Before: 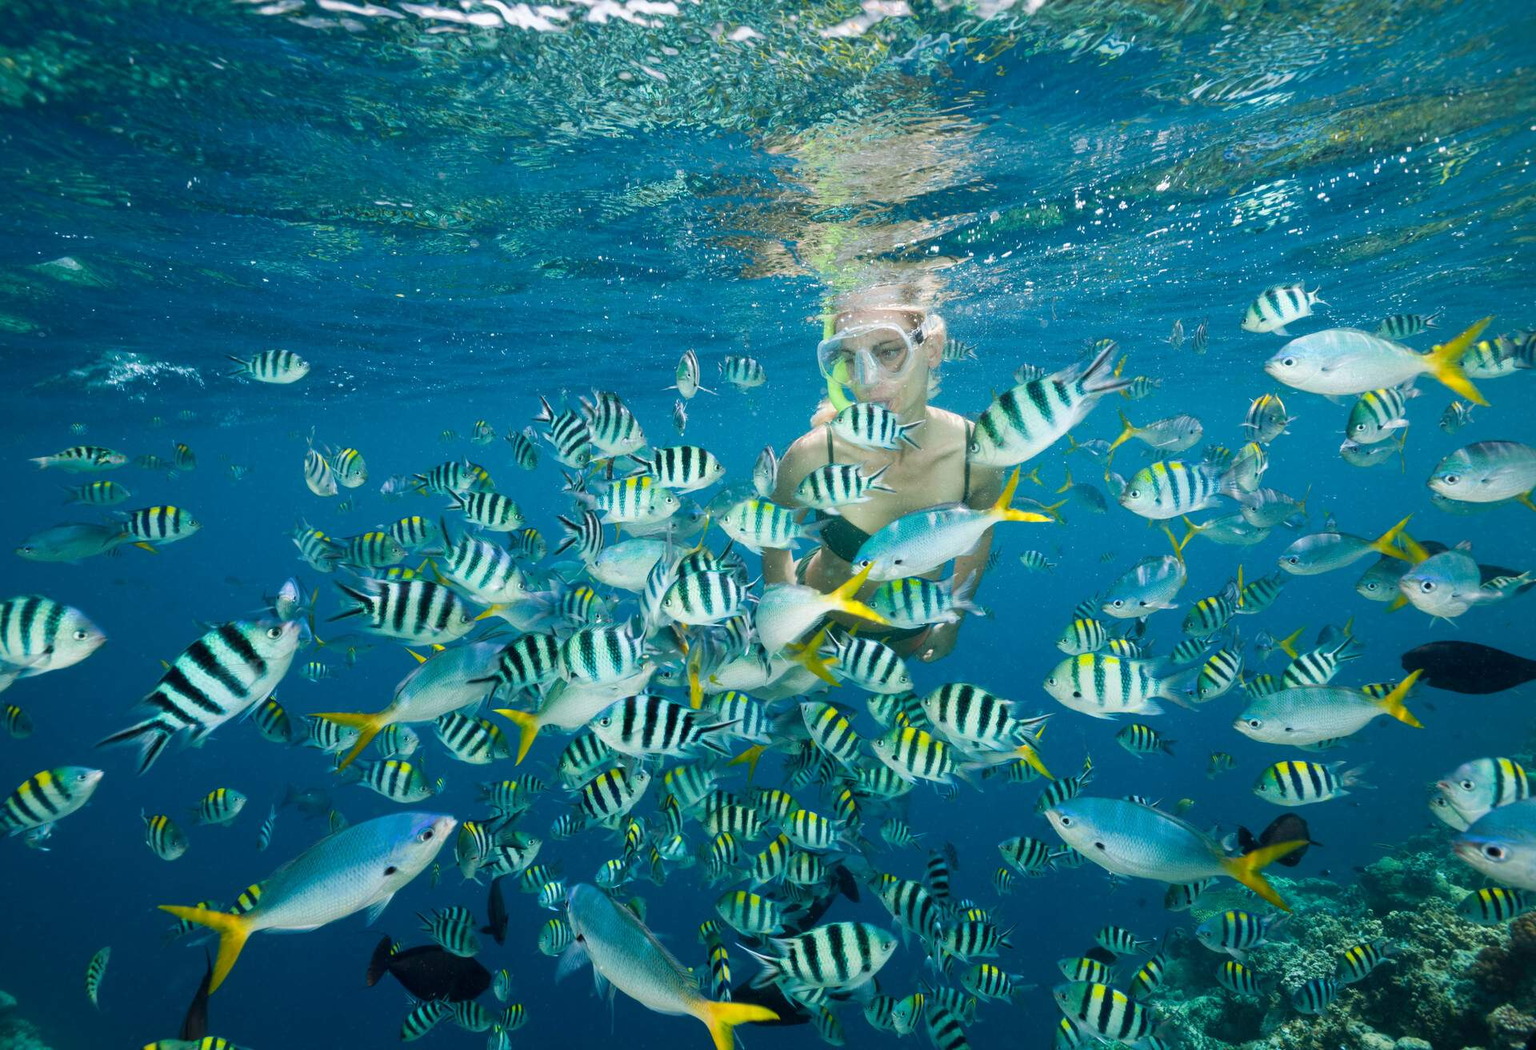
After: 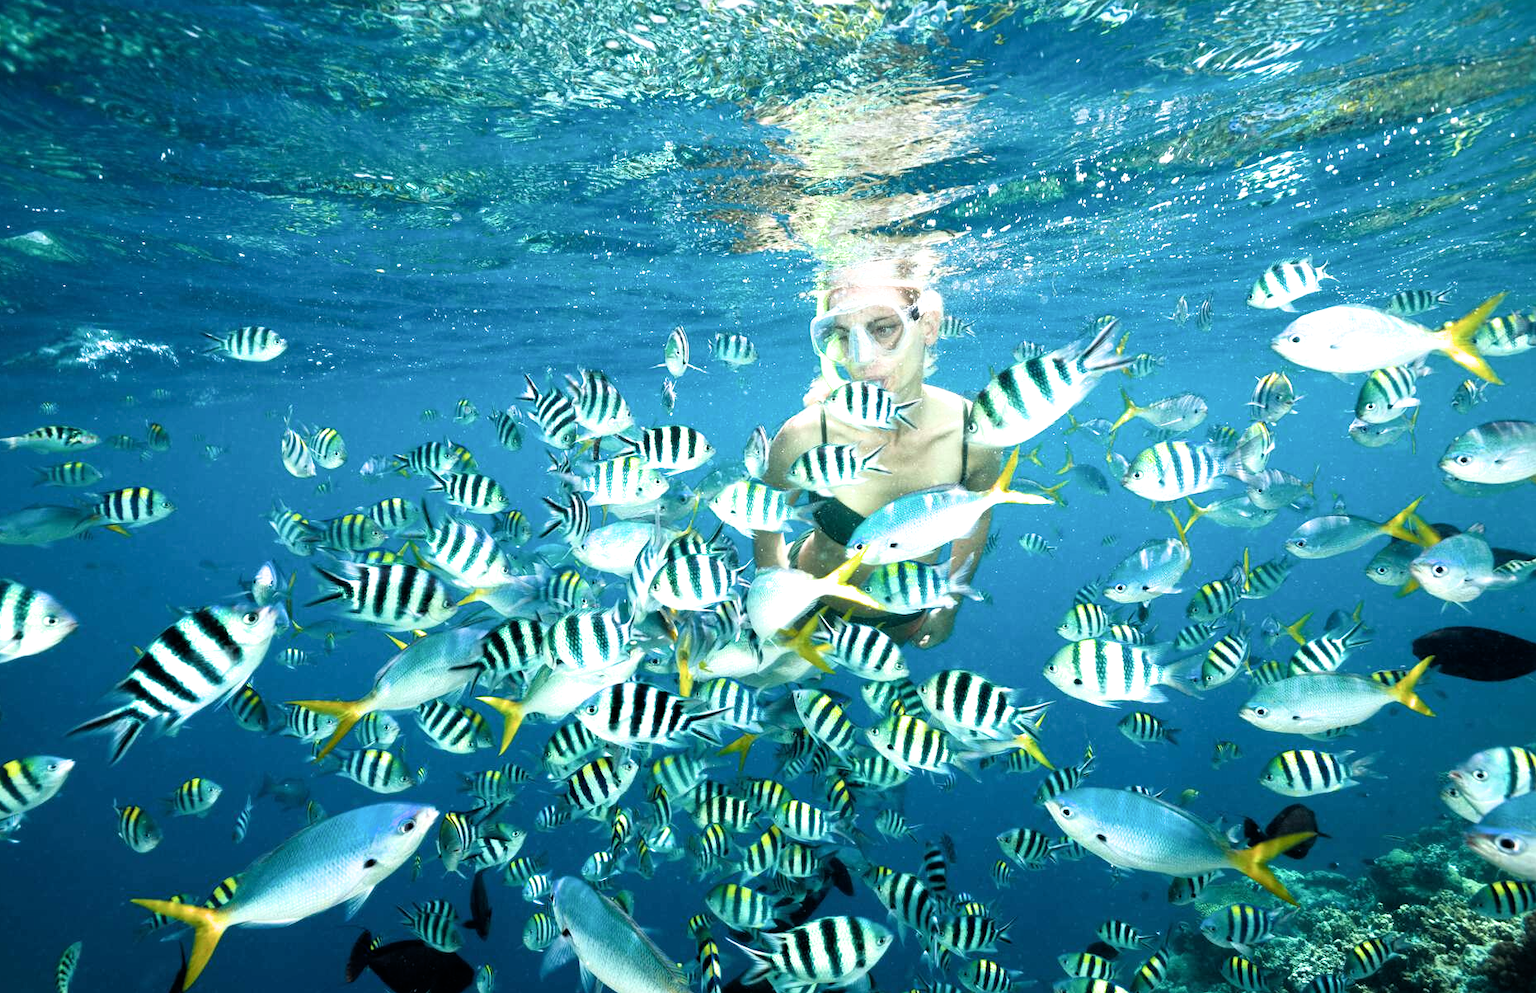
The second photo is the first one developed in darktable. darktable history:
exposure: exposure 0.6 EV, compensate exposure bias true, compensate highlight preservation false
filmic rgb: black relative exposure -8.28 EV, white relative exposure 2.2 EV, threshold 2.97 EV, target white luminance 99.87%, hardness 7.19, latitude 75.38%, contrast 1.319, highlights saturation mix -1.83%, shadows ↔ highlights balance 30.58%, iterations of high-quality reconstruction 0, enable highlight reconstruction true
crop: left 2.052%, top 3.184%, right 0.891%, bottom 4.919%
